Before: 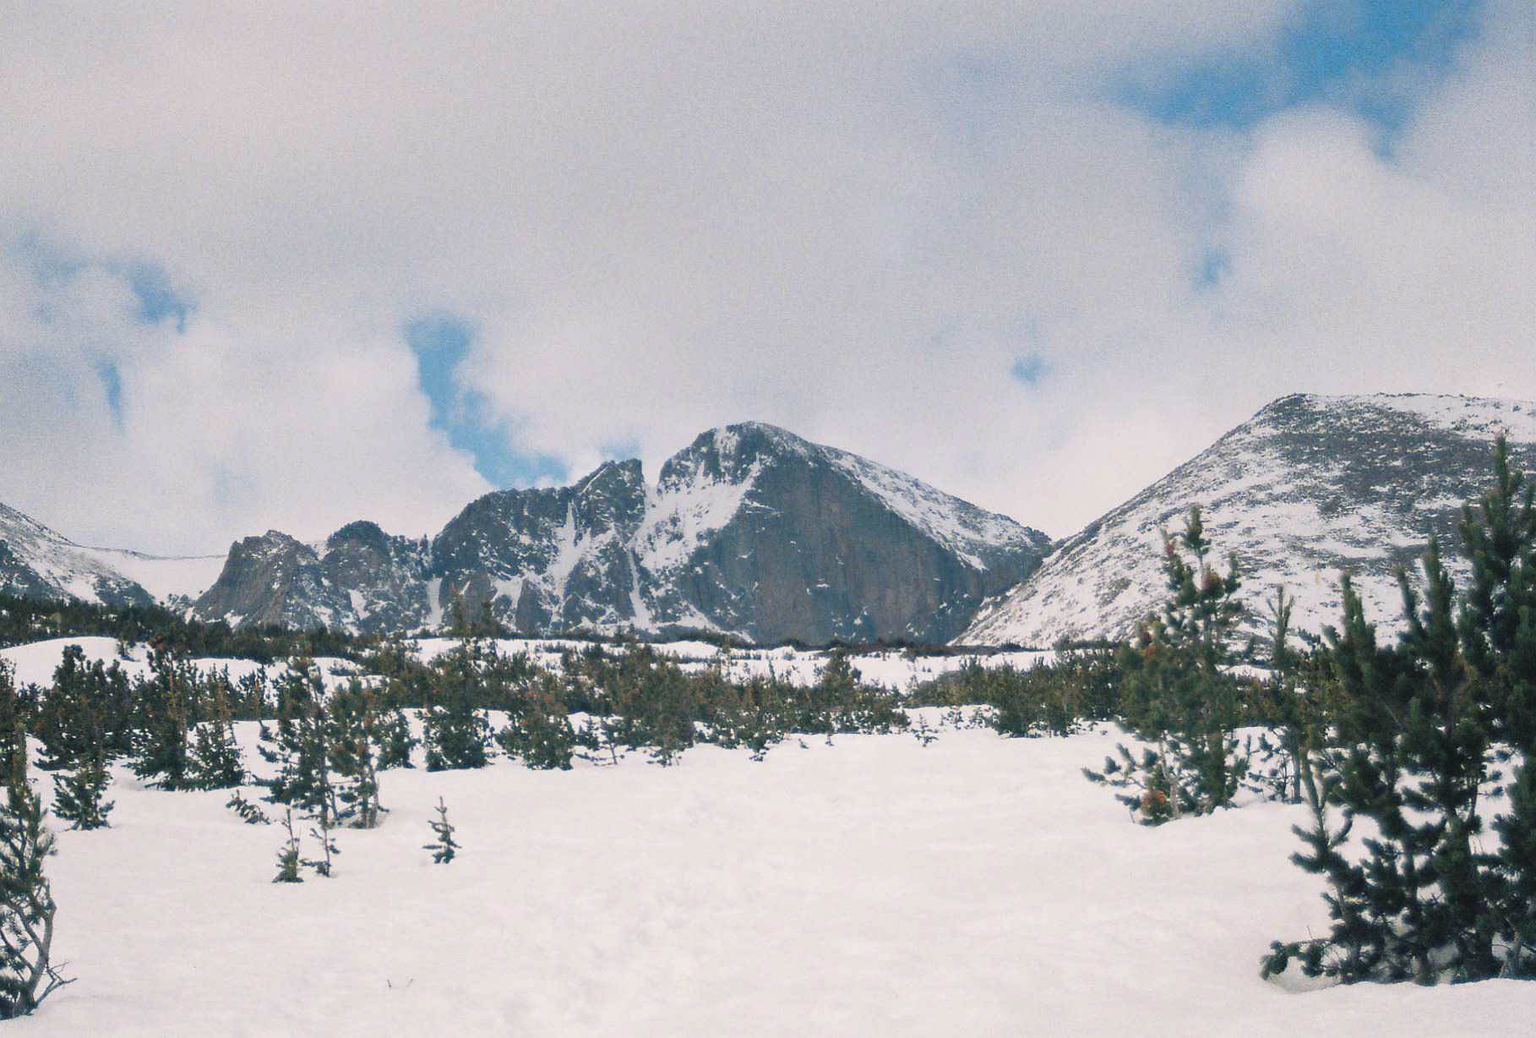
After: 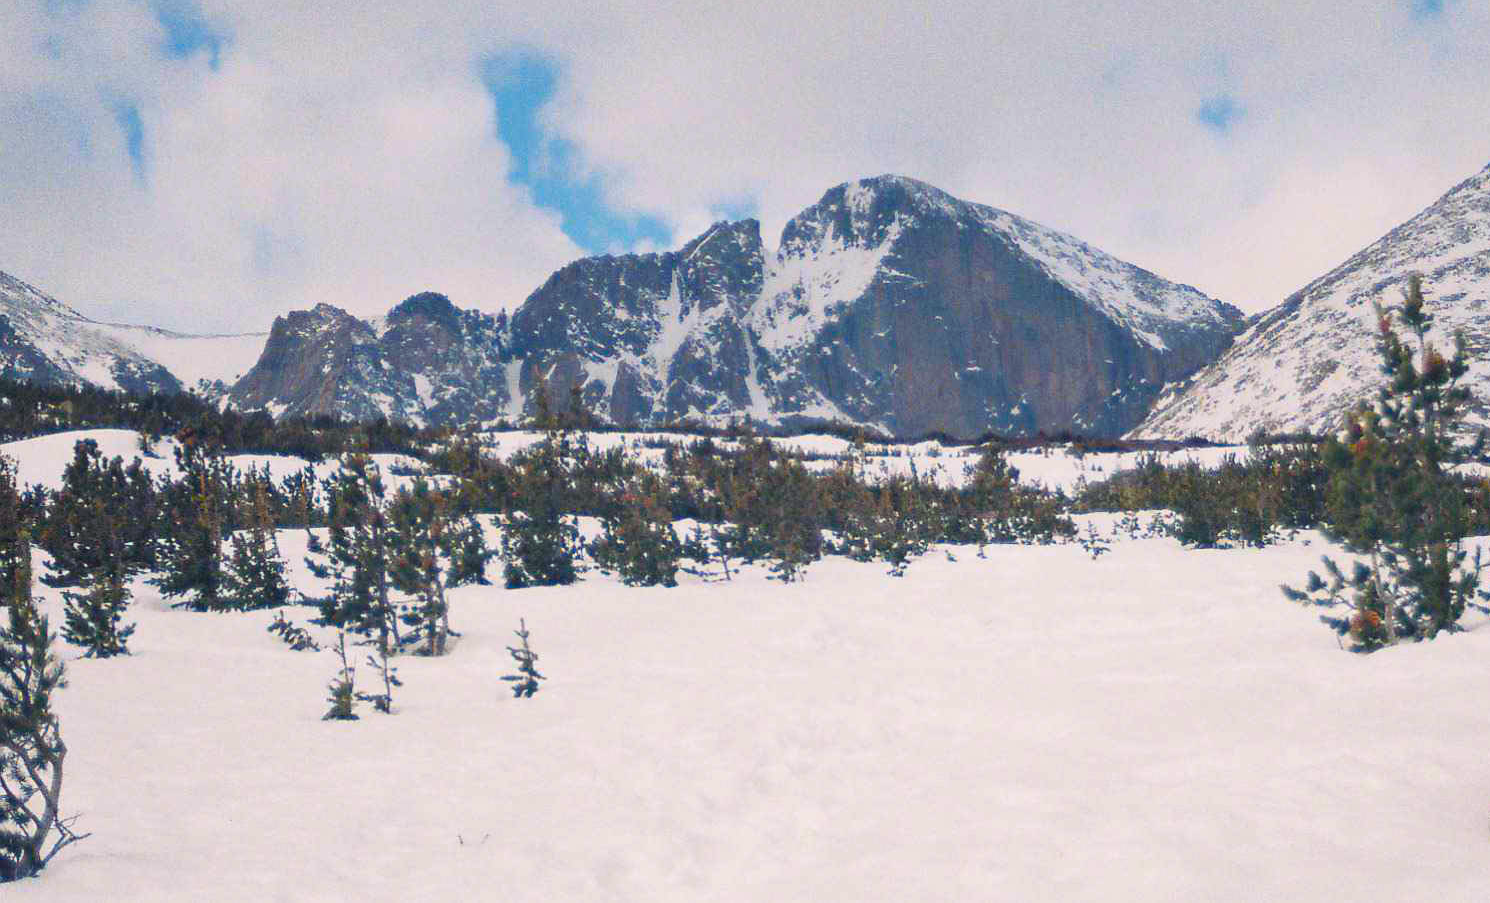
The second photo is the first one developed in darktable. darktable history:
exposure: compensate highlight preservation false
crop: top 26.402%, right 18.026%
color balance rgb: shadows lift › luminance 0.502%, shadows lift › chroma 6.707%, shadows lift › hue 299.09°, linear chroma grading › global chroma 14.377%, perceptual saturation grading › global saturation 30.899%
